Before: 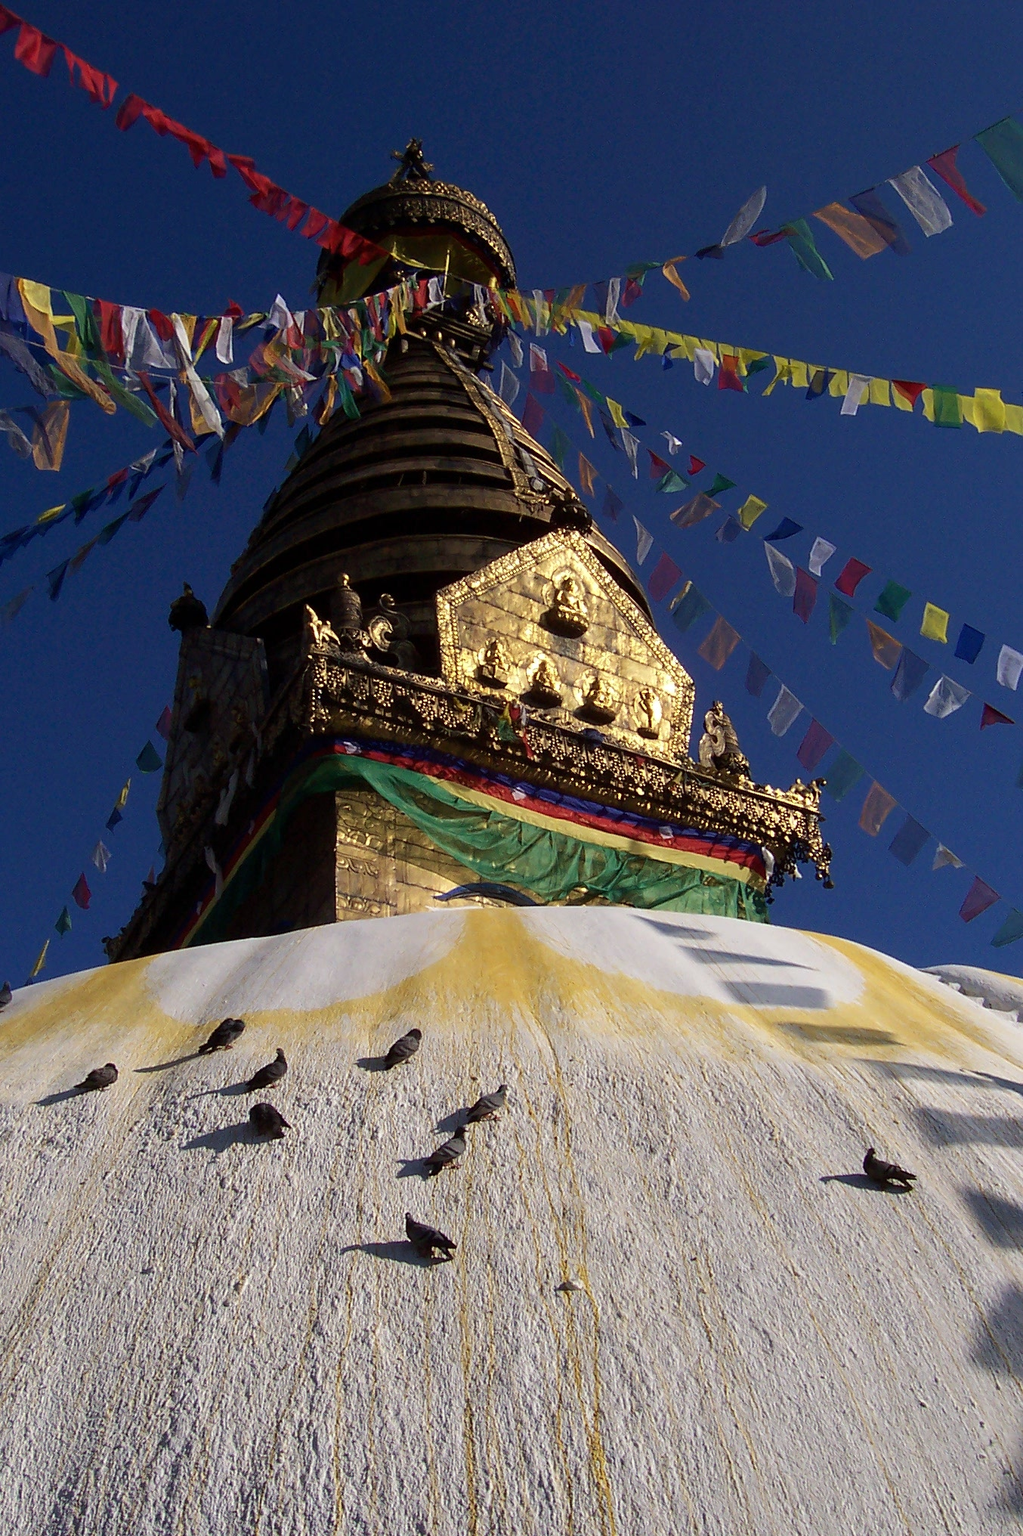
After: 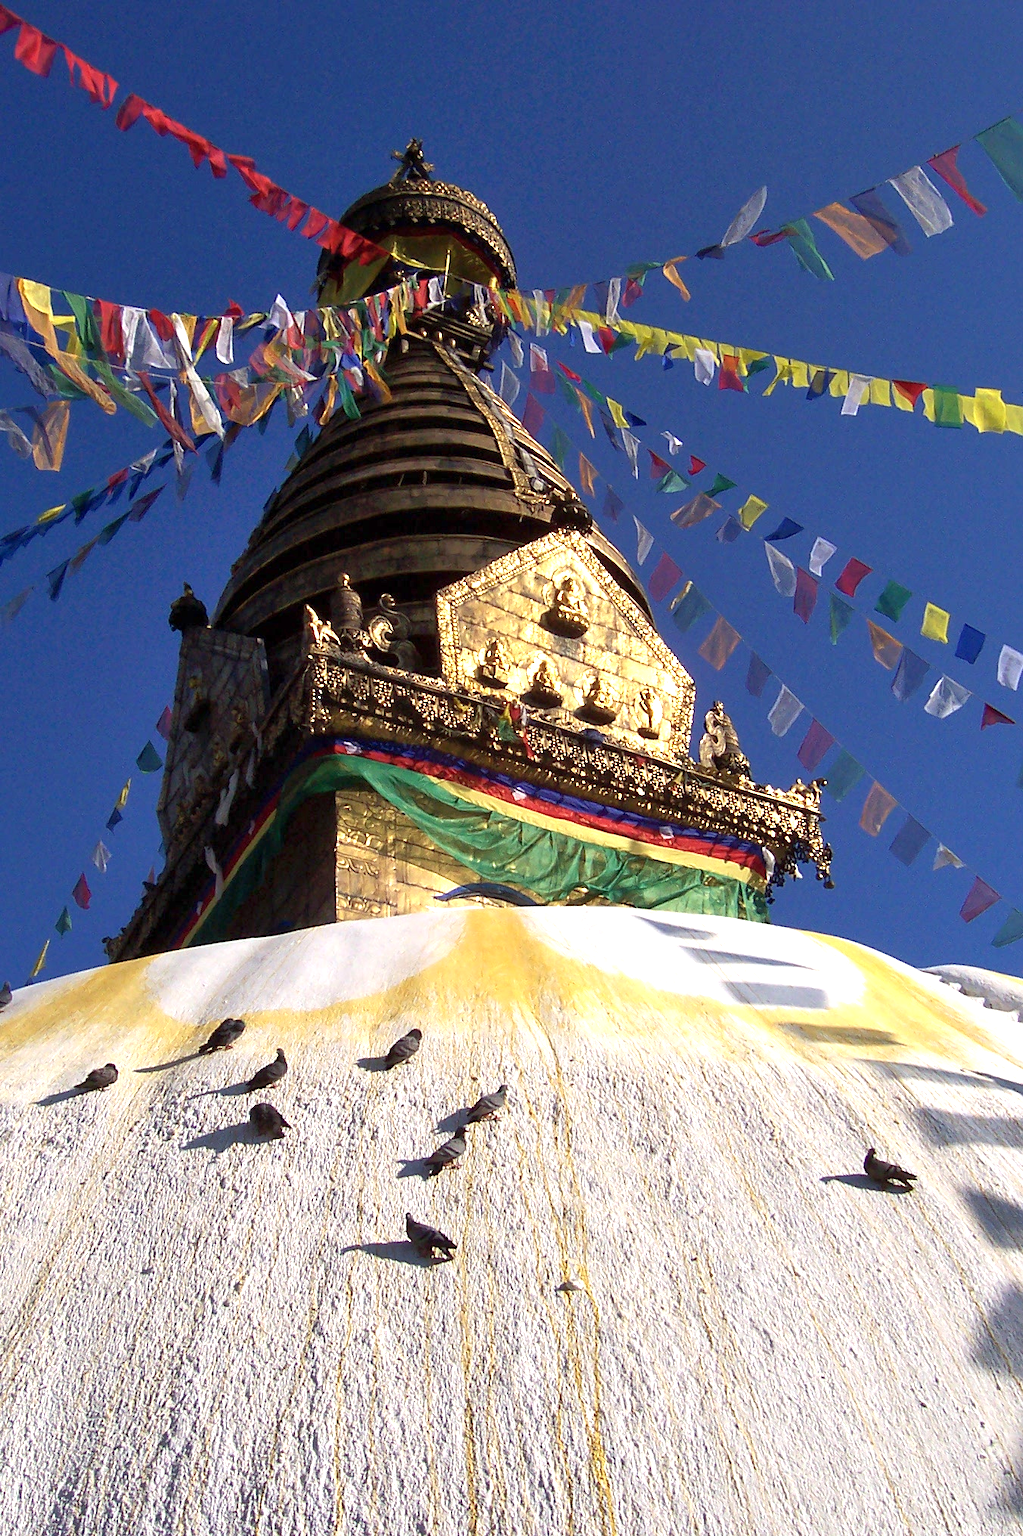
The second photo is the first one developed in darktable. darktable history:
shadows and highlights: shadows 43, highlights 6.89
exposure: exposure 1 EV, compensate highlight preservation false
